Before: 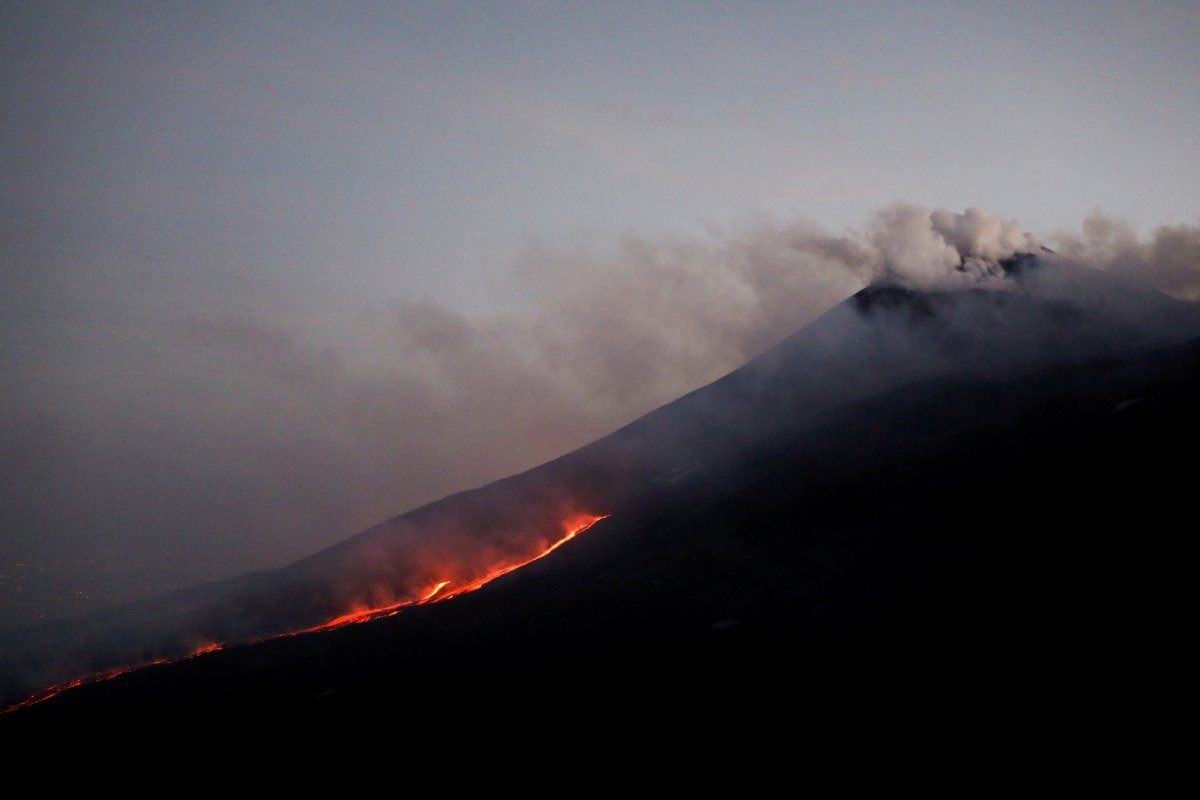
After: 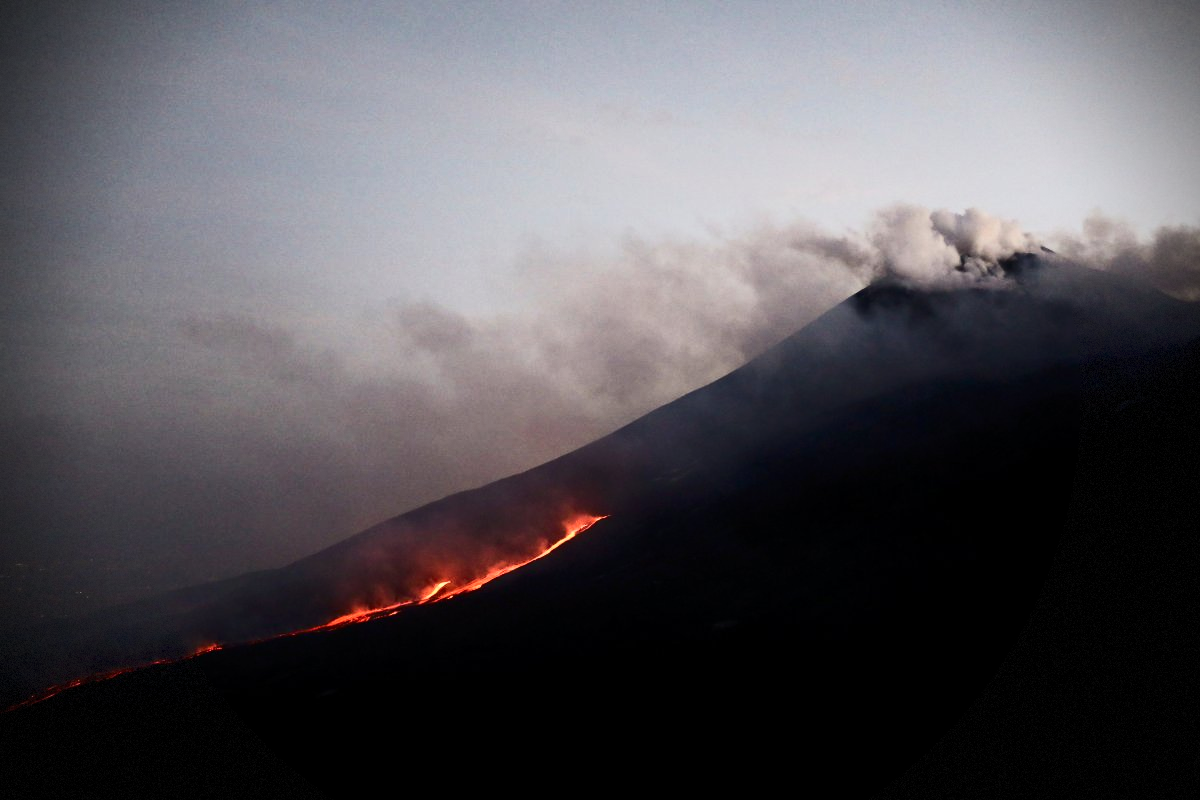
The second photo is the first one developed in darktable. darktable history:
contrast brightness saturation: contrast 0.382, brightness 0.114
vignetting: brightness -0.713, saturation -0.481, dithering 8-bit output, unbound false
